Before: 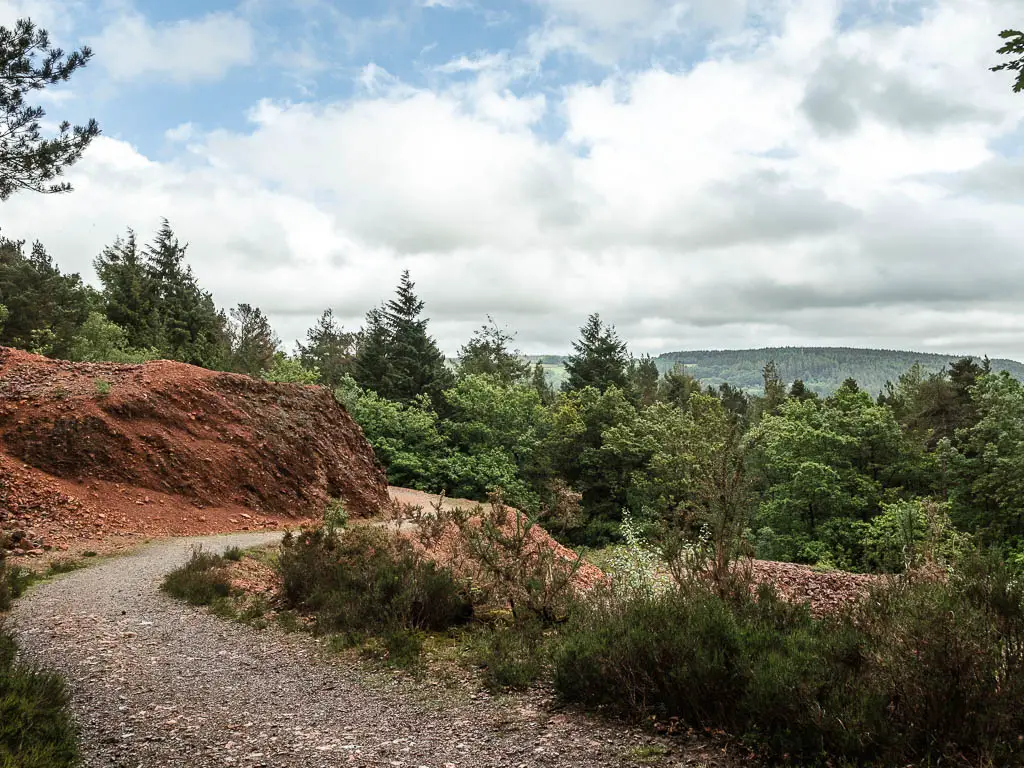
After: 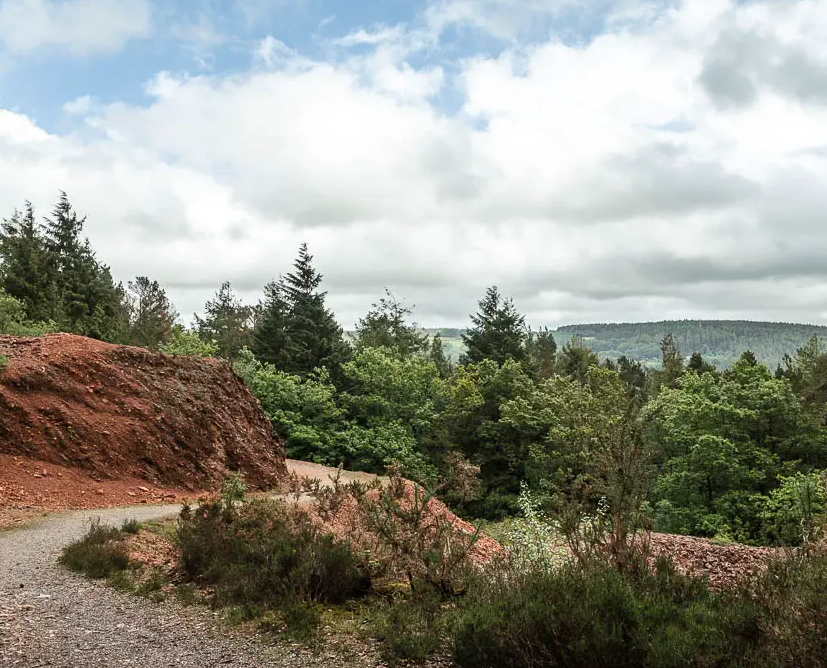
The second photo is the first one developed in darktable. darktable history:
crop: left 10.024%, top 3.529%, right 9.187%, bottom 9.463%
